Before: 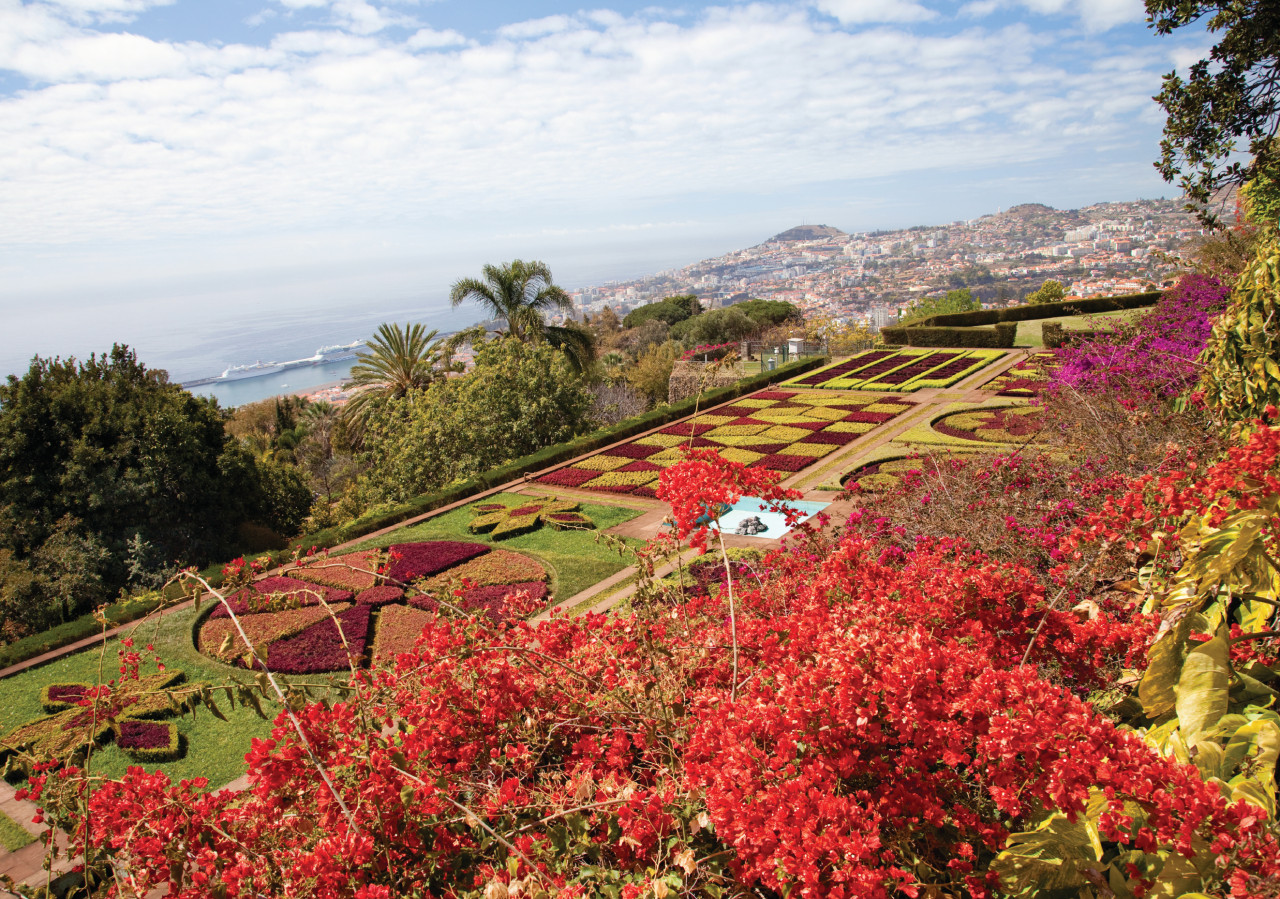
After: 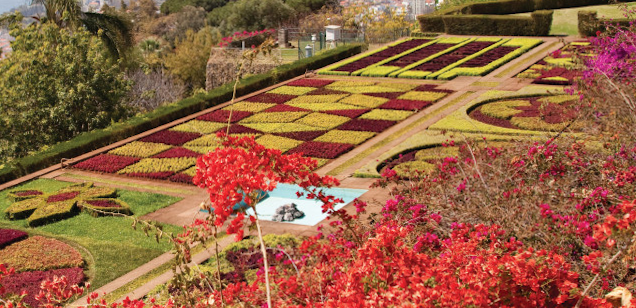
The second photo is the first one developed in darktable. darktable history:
crop: left 36.607%, top 34.735%, right 13.146%, bottom 30.611%
rotate and perspective: rotation 0.174°, lens shift (vertical) 0.013, lens shift (horizontal) 0.019, shear 0.001, automatic cropping original format, crop left 0.007, crop right 0.991, crop top 0.016, crop bottom 0.997
